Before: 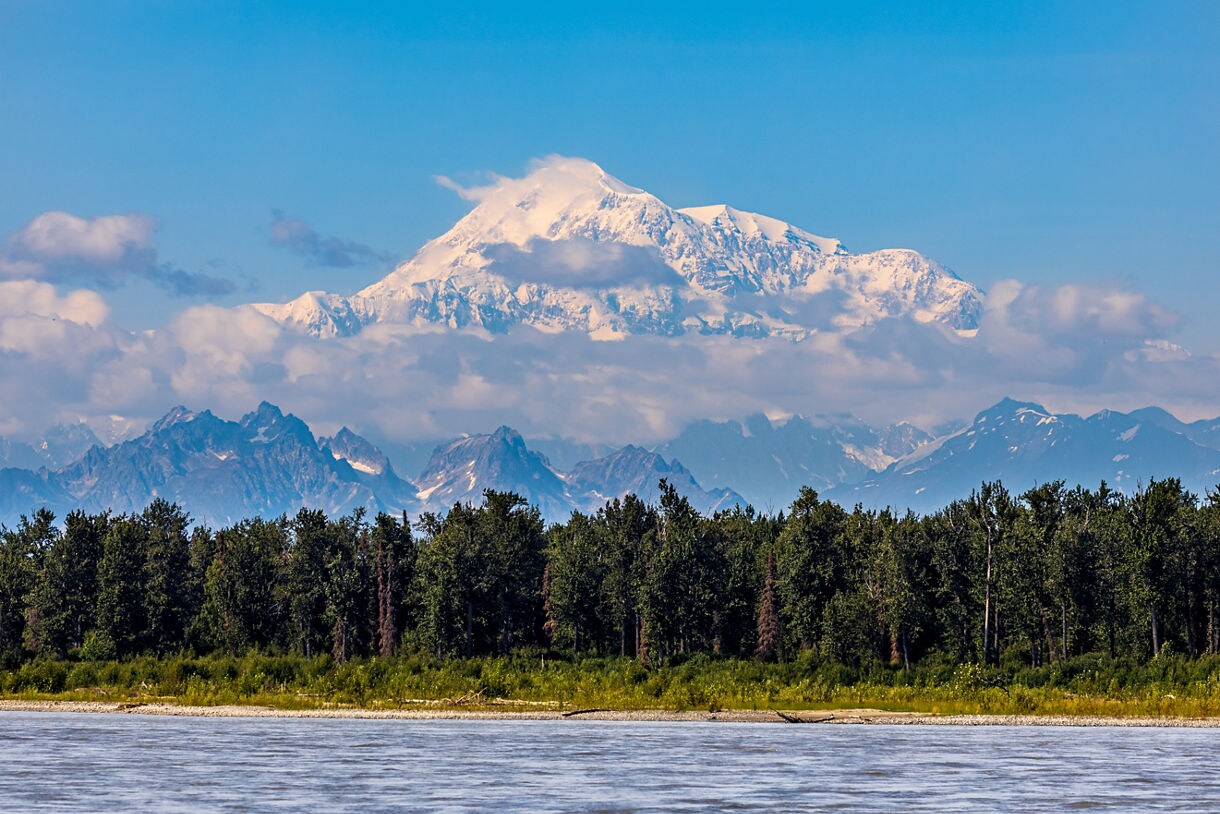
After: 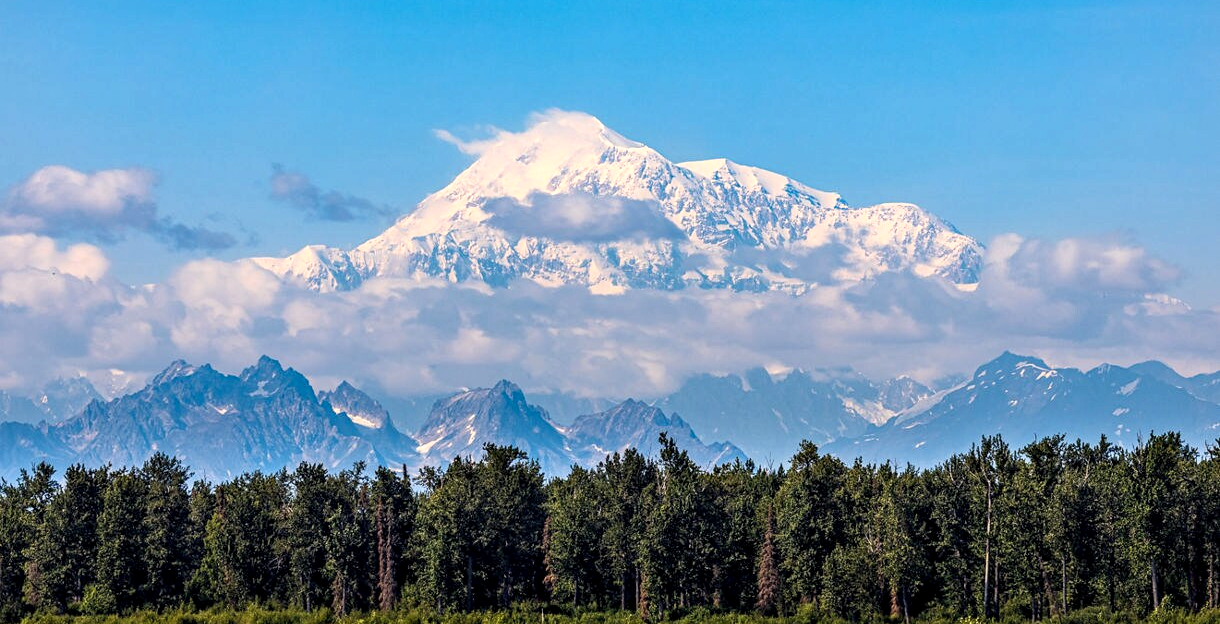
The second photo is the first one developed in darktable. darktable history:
crop: top 5.667%, bottom 17.637%
base curve: curves: ch0 [(0, 0) (0.666, 0.806) (1, 1)]
local contrast: on, module defaults
white balance: emerald 1
